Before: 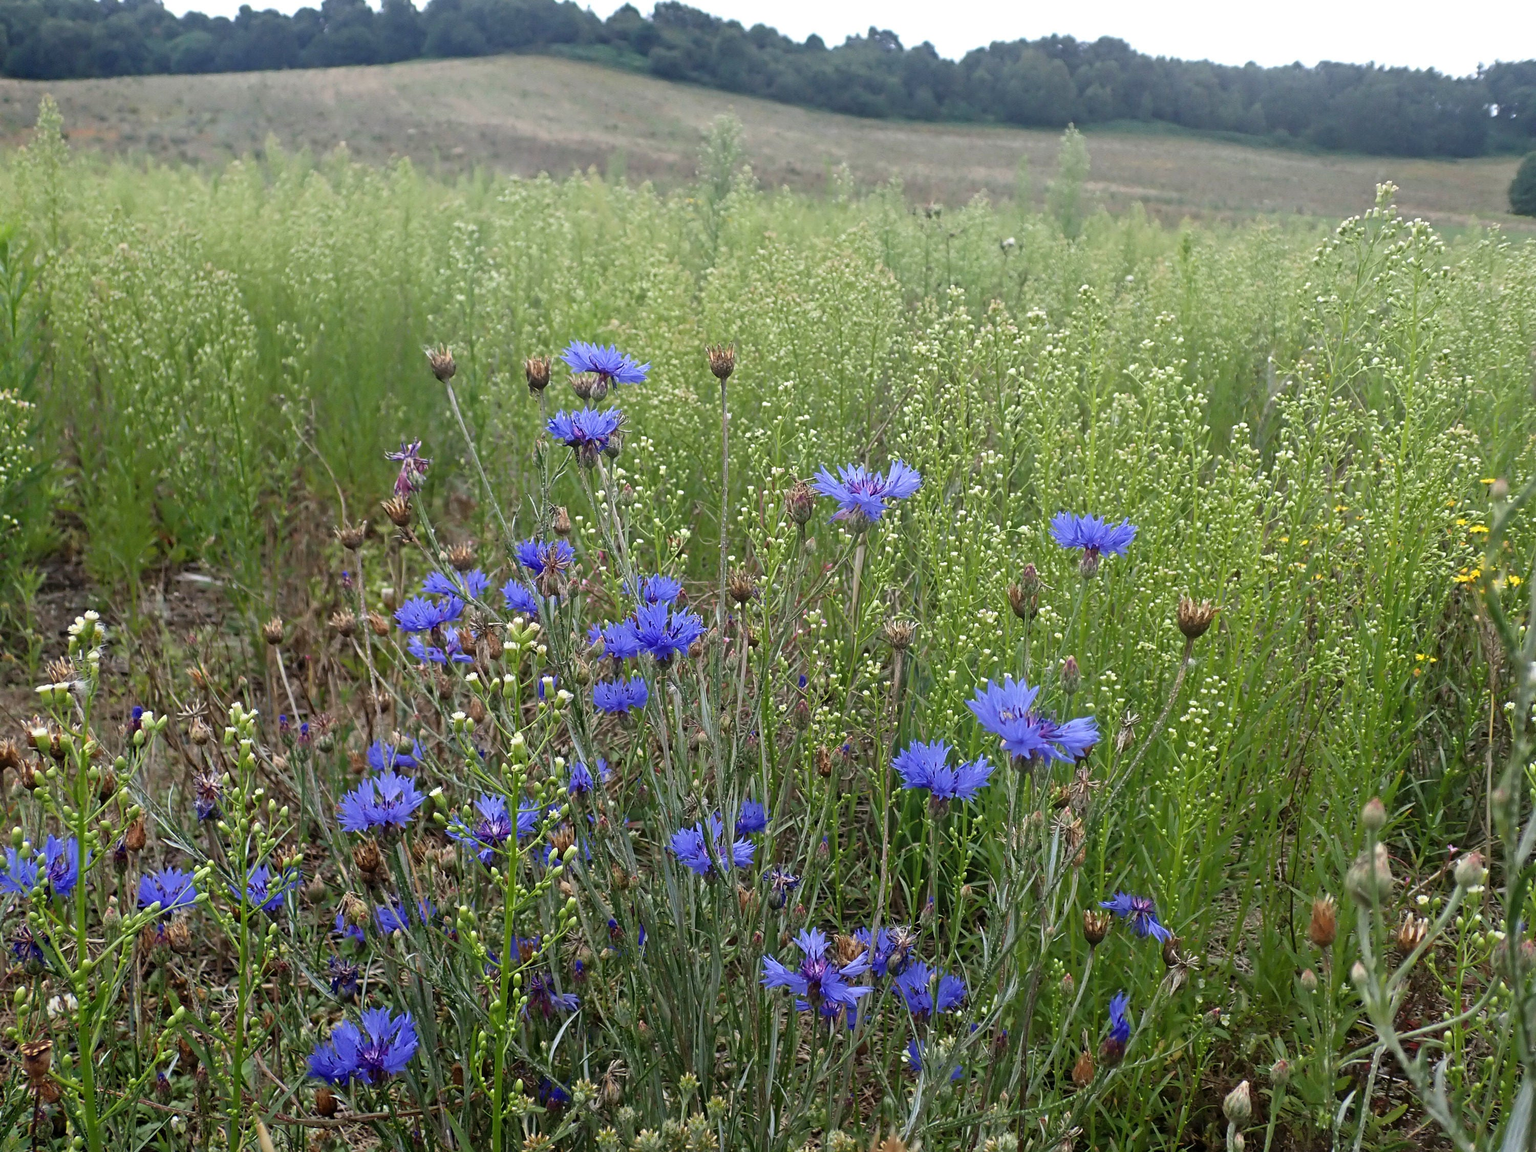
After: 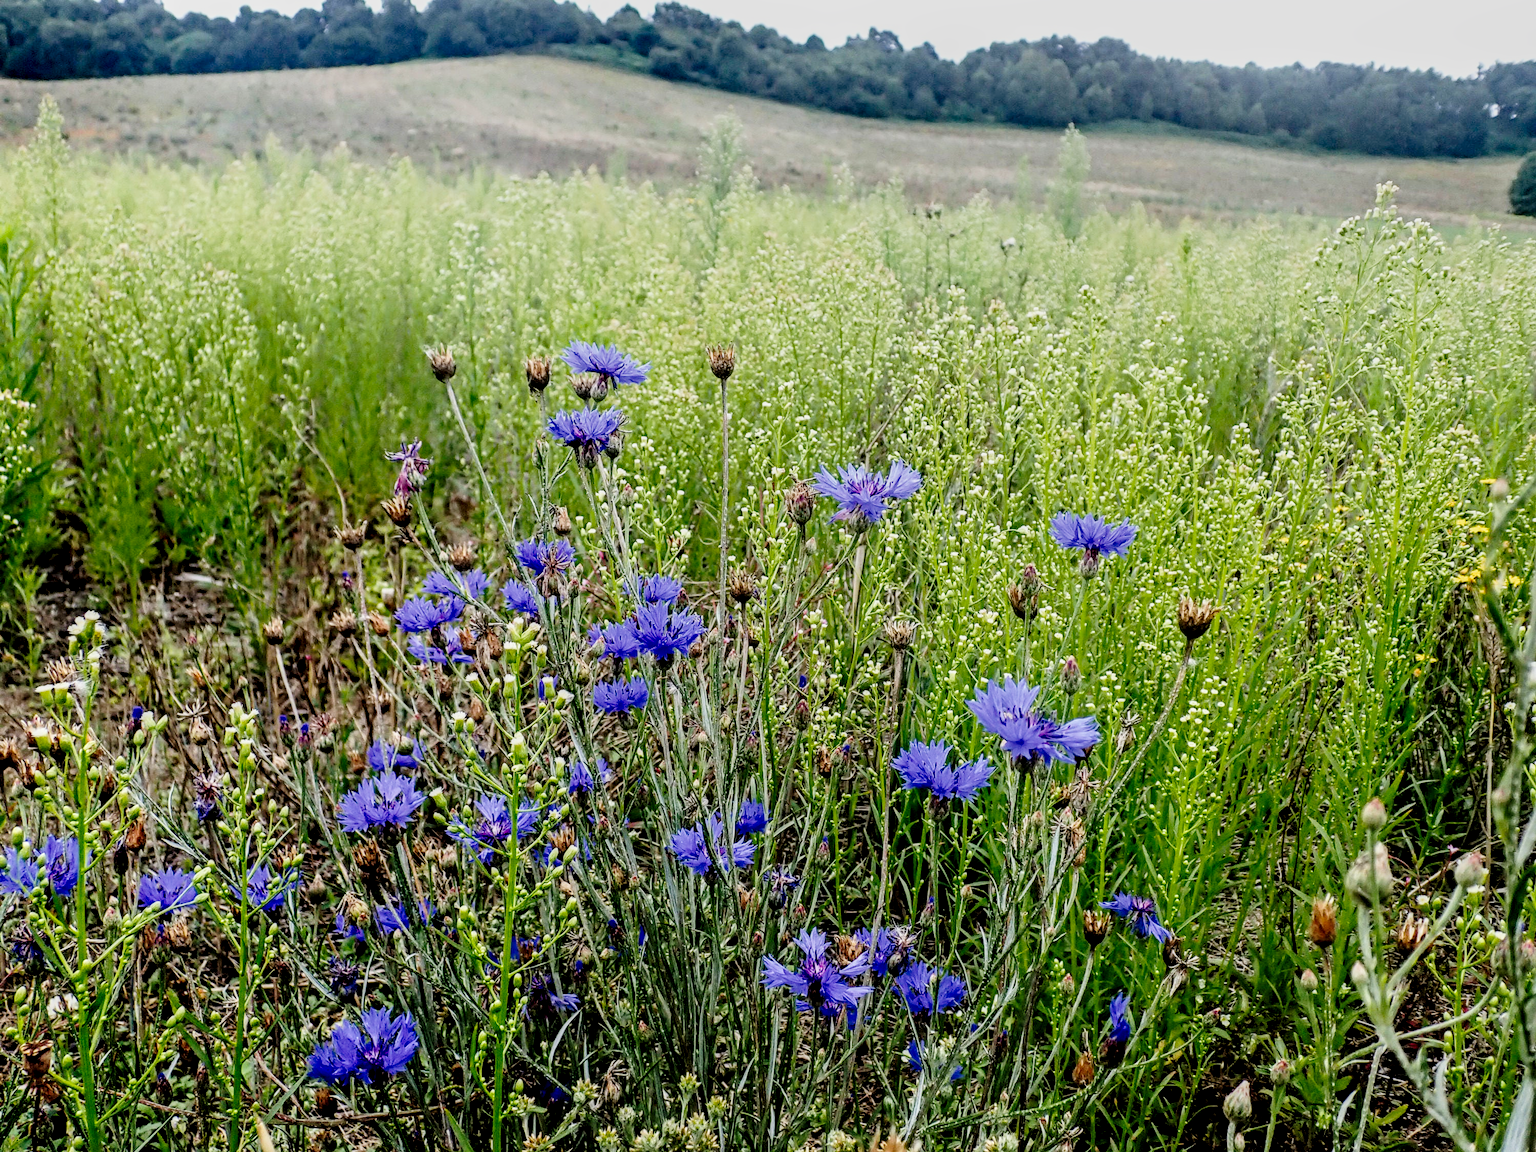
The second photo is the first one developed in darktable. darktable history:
filmic rgb: middle gray luminance 29.83%, black relative exposure -8.92 EV, white relative exposure 6.99 EV, target black luminance 0%, hardness 2.93, latitude 2.71%, contrast 0.961, highlights saturation mix 4.13%, shadows ↔ highlights balance 12.47%, add noise in highlights 0.1, color science v4 (2020), type of noise poissonian
local contrast: highlights 60%, shadows 61%, detail 160%
tone curve: curves: ch0 [(0, 0.006) (0.184, 0.117) (0.405, 0.46) (0.456, 0.528) (0.634, 0.728) (0.877, 0.89) (0.984, 0.935)]; ch1 [(0, 0) (0.443, 0.43) (0.492, 0.489) (0.566, 0.579) (0.595, 0.625) (0.608, 0.667) (0.65, 0.729) (1, 1)]; ch2 [(0, 0) (0.33, 0.301) (0.421, 0.443) (0.447, 0.489) (0.495, 0.505) (0.537, 0.583) (0.586, 0.591) (0.663, 0.686) (1, 1)], preserve colors none
